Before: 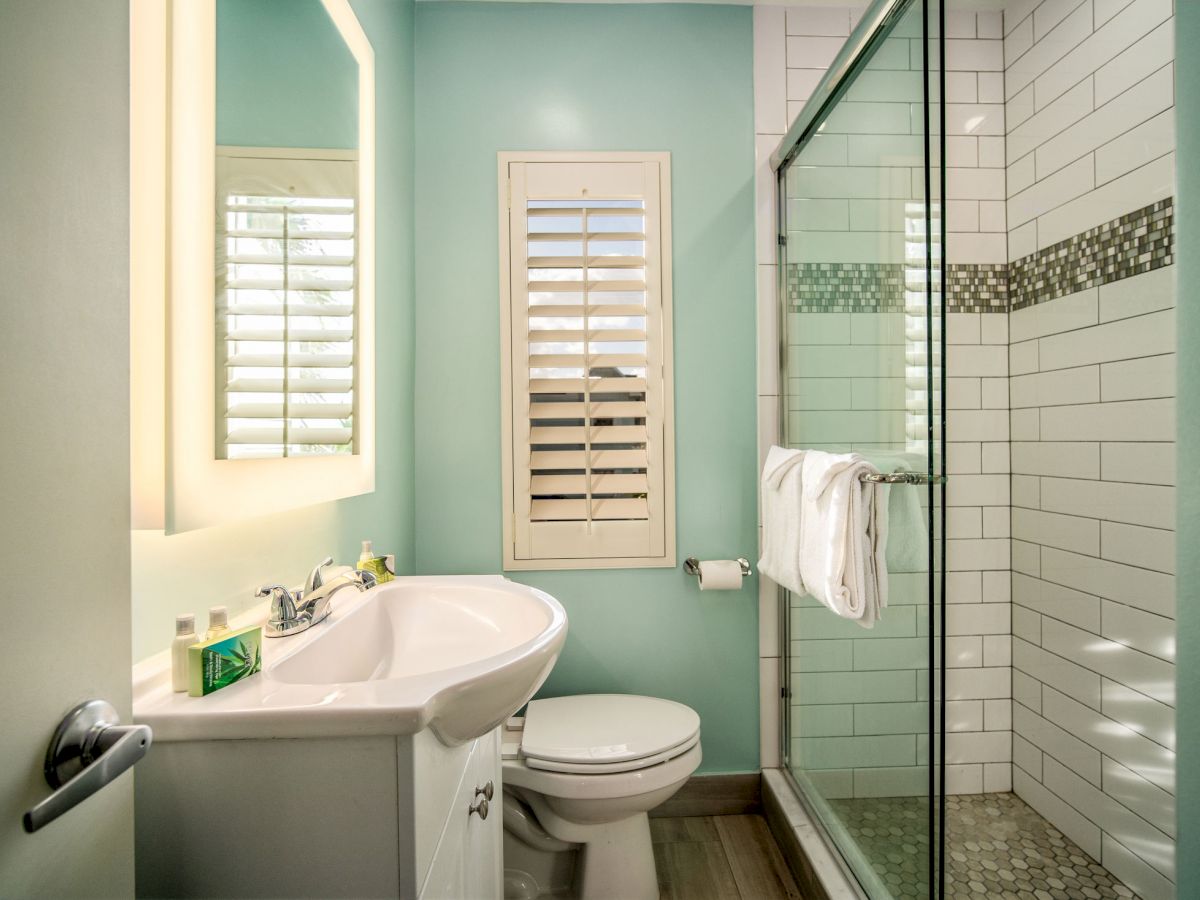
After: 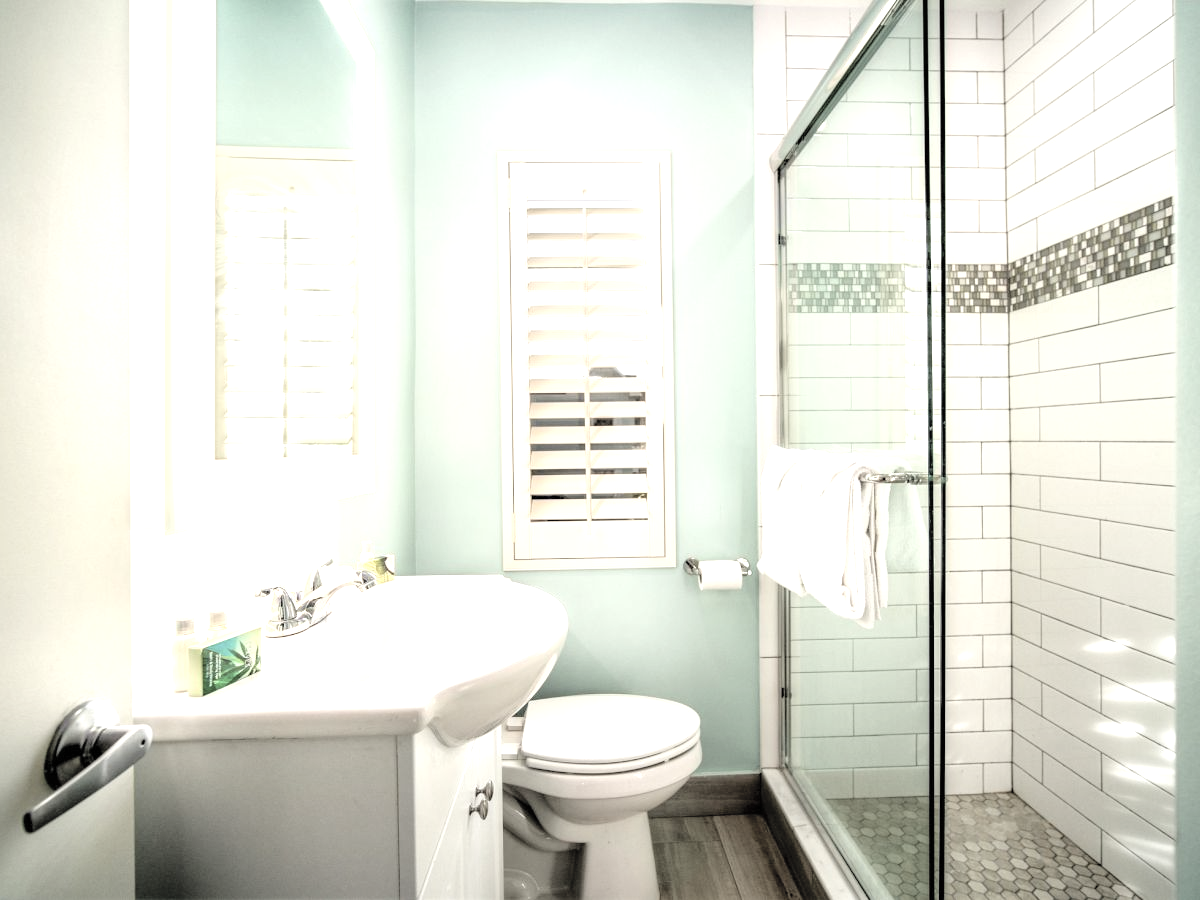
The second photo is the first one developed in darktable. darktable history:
tone equalizer: -8 EV -1.12 EV, -7 EV -1.04 EV, -6 EV -0.838 EV, -5 EV -0.612 EV, -3 EV 0.6 EV, -2 EV 0.866 EV, -1 EV 1 EV, +0 EV 1.08 EV, smoothing 1
contrast brightness saturation: brightness 0.181, saturation -0.504
